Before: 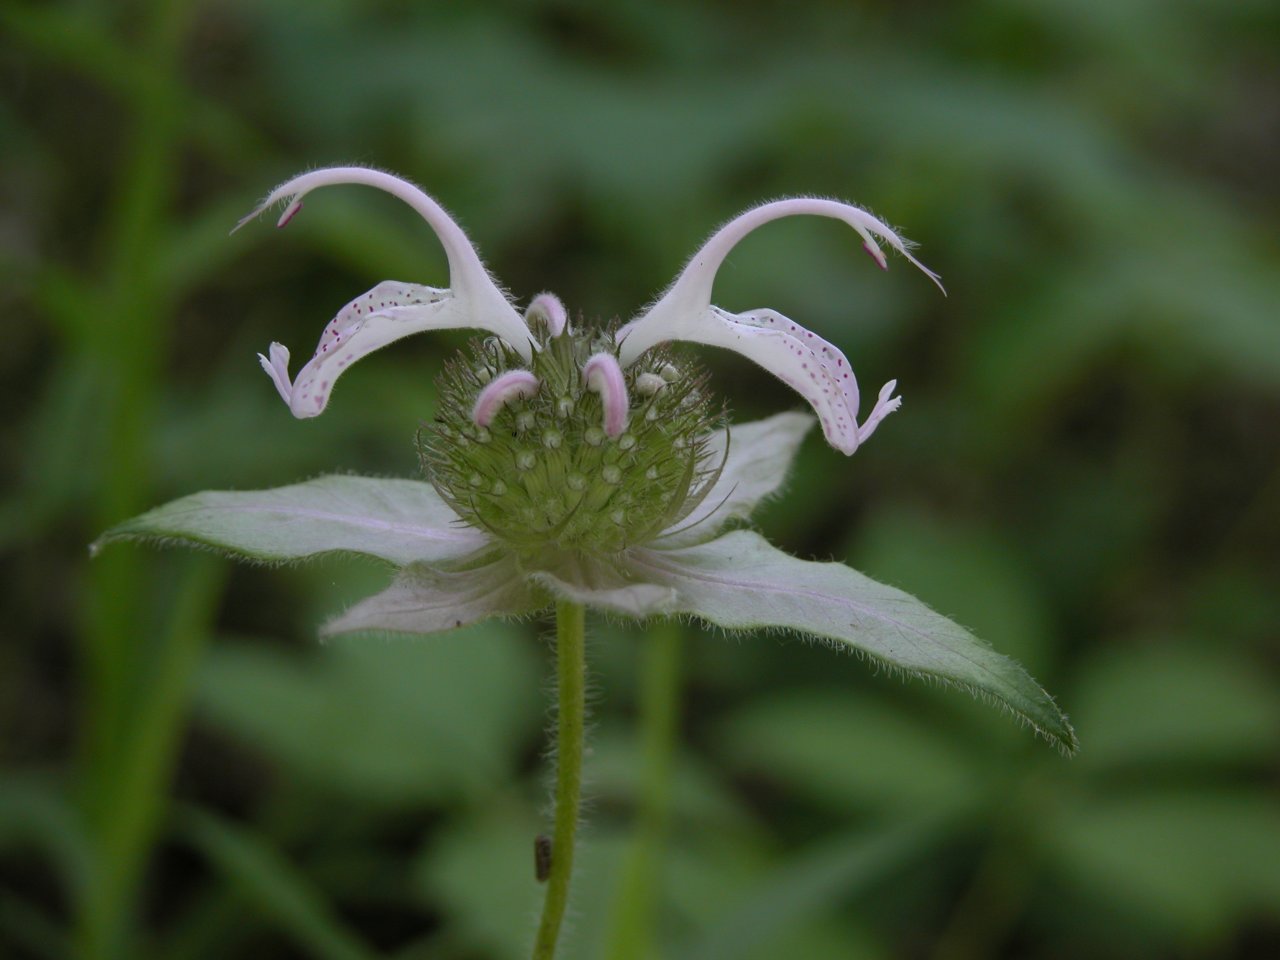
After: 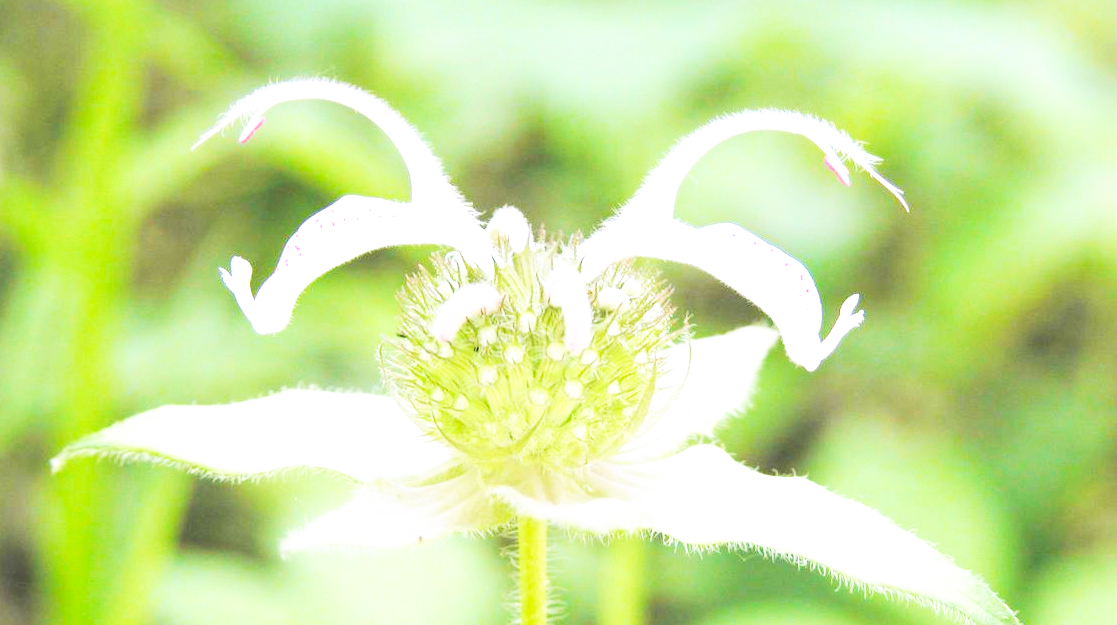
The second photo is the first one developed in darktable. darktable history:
exposure: black level correction 0, exposure 1.515 EV, compensate exposure bias true, compensate highlight preservation false
contrast brightness saturation: brightness 0.272
crop: left 3.004%, top 8.905%, right 9.66%, bottom 25.894%
base curve: curves: ch0 [(0, 0) (0.007, 0.004) (0.027, 0.03) (0.046, 0.07) (0.207, 0.54) (0.442, 0.872) (0.673, 0.972) (1, 1)], preserve colors none
